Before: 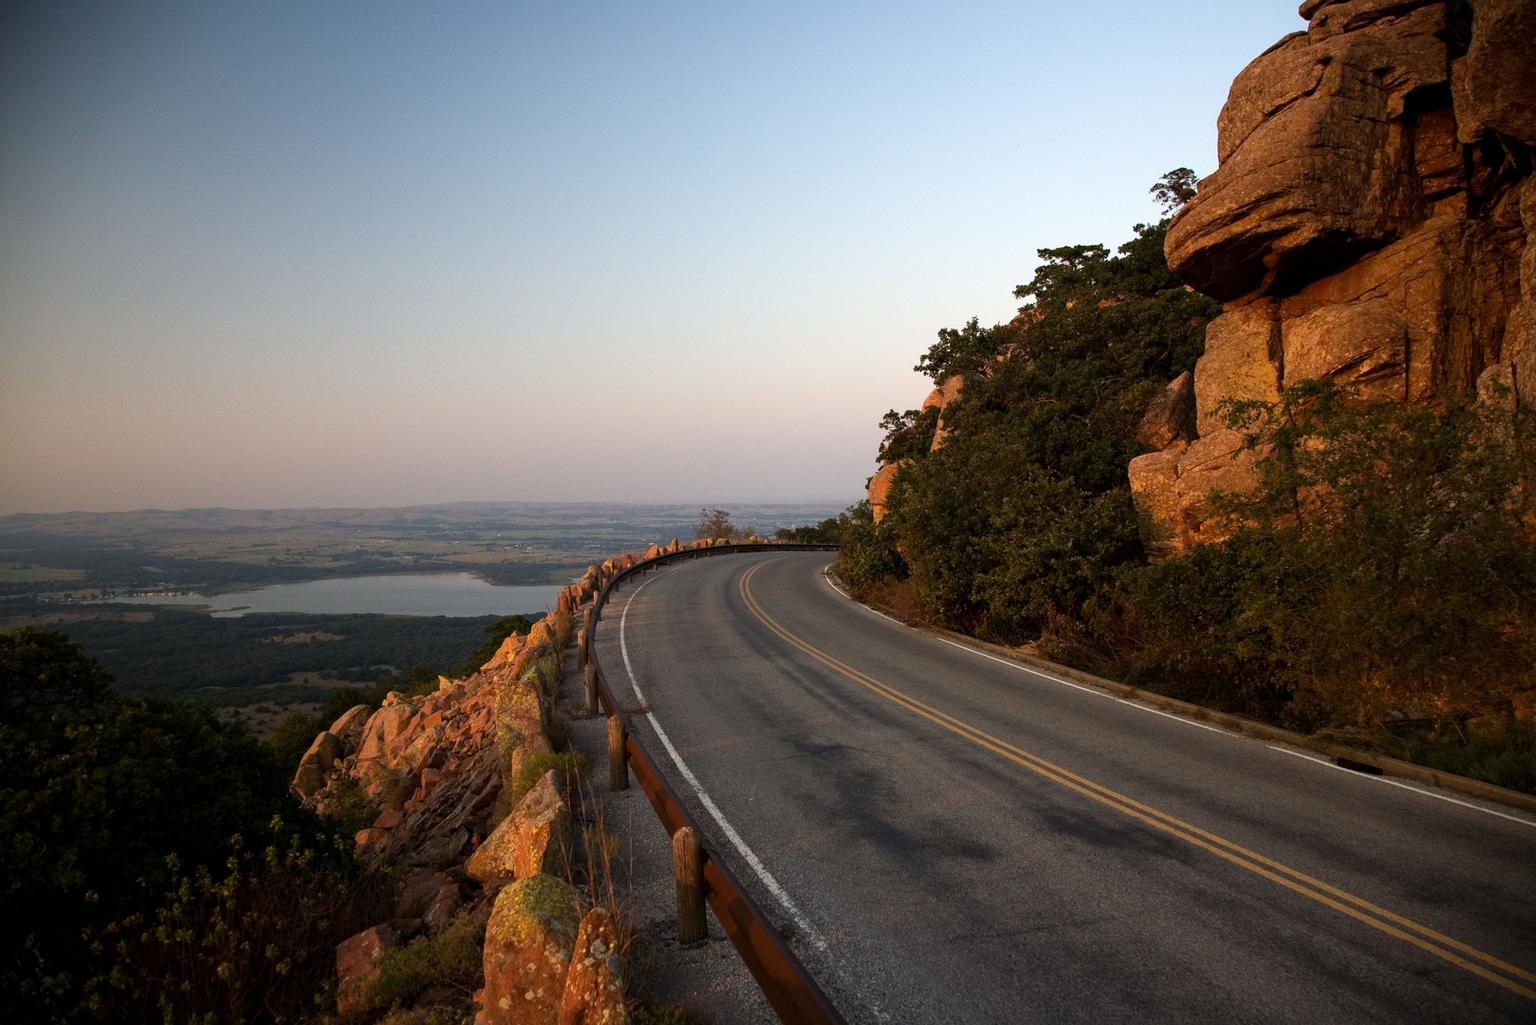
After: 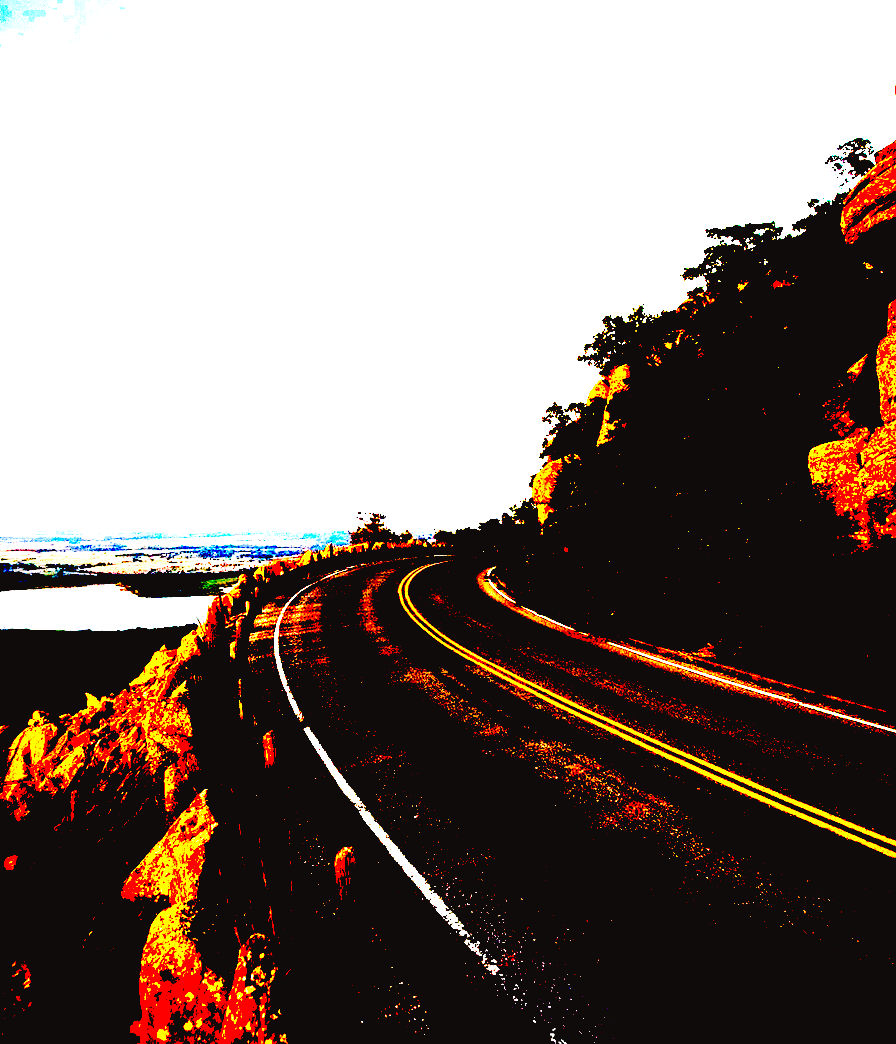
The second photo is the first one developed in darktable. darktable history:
color balance: lift [0.998, 0.998, 1.001, 1.002], gamma [0.995, 1.025, 0.992, 0.975], gain [0.995, 1.02, 0.997, 0.98]
exposure: black level correction 0.1, exposure 3 EV, compensate highlight preservation false
crop and rotate: left 22.516%, right 21.234%
tone curve: curves: ch0 [(0, 0.032) (0.094, 0.08) (0.265, 0.208) (0.41, 0.417) (0.485, 0.524) (0.638, 0.673) (0.845, 0.828) (0.994, 0.964)]; ch1 [(0, 0) (0.161, 0.092) (0.37, 0.302) (0.437, 0.456) (0.469, 0.482) (0.498, 0.504) (0.576, 0.583) (0.644, 0.638) (0.725, 0.765) (1, 1)]; ch2 [(0, 0) (0.352, 0.403) (0.45, 0.469) (0.502, 0.504) (0.54, 0.521) (0.589, 0.576) (1, 1)], color space Lab, independent channels, preserve colors none
rotate and perspective: rotation -1.32°, lens shift (horizontal) -0.031, crop left 0.015, crop right 0.985, crop top 0.047, crop bottom 0.982
